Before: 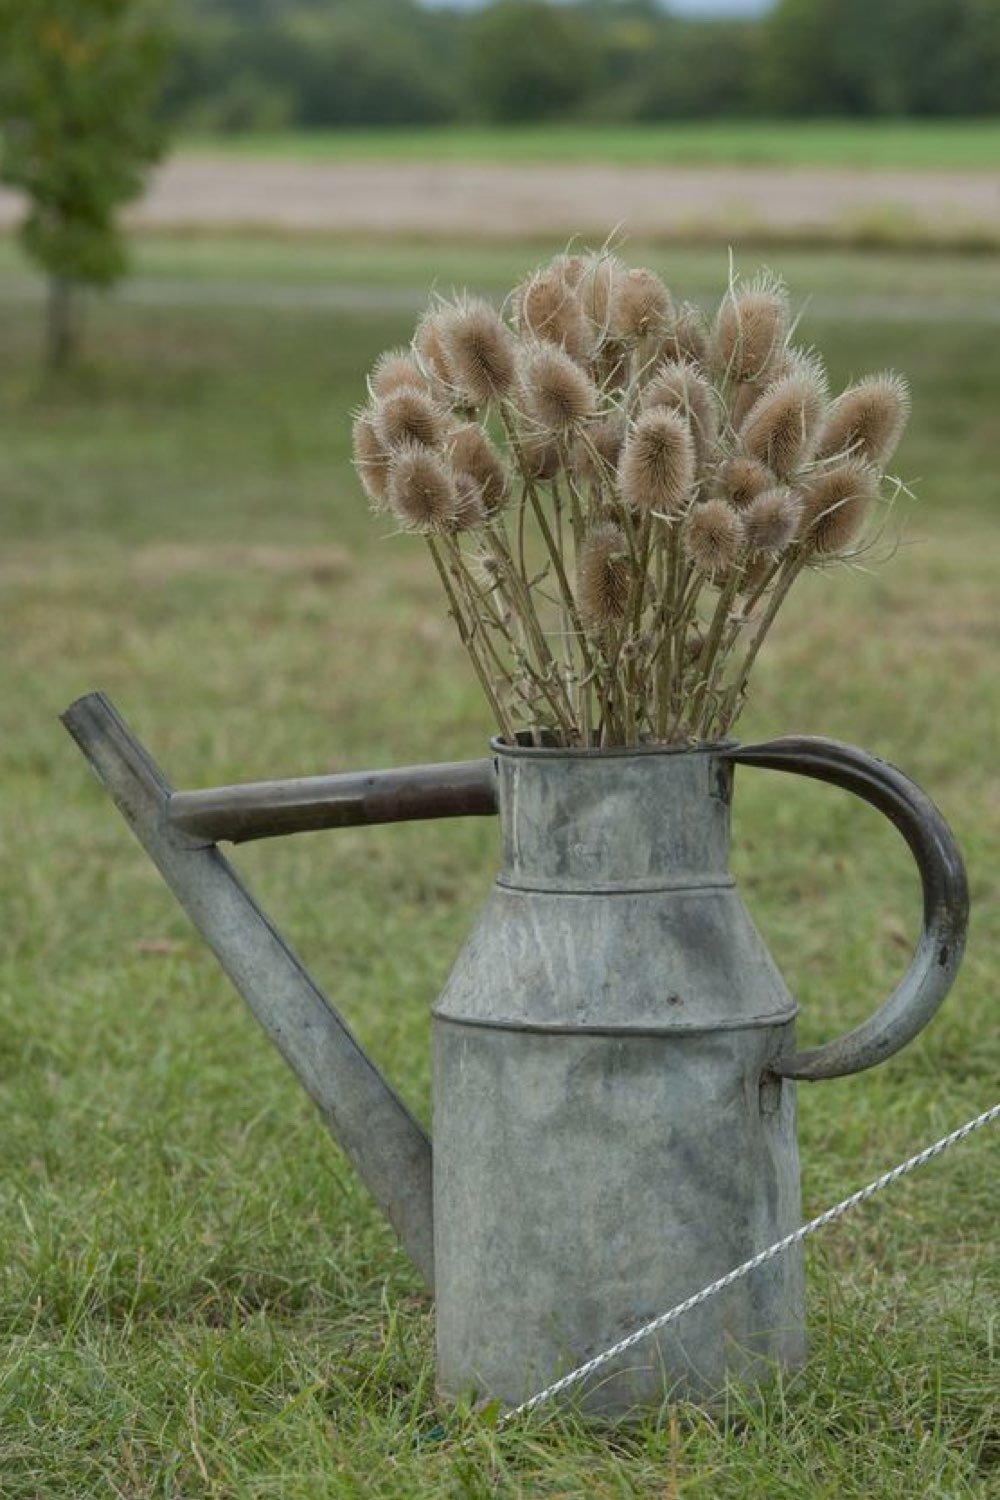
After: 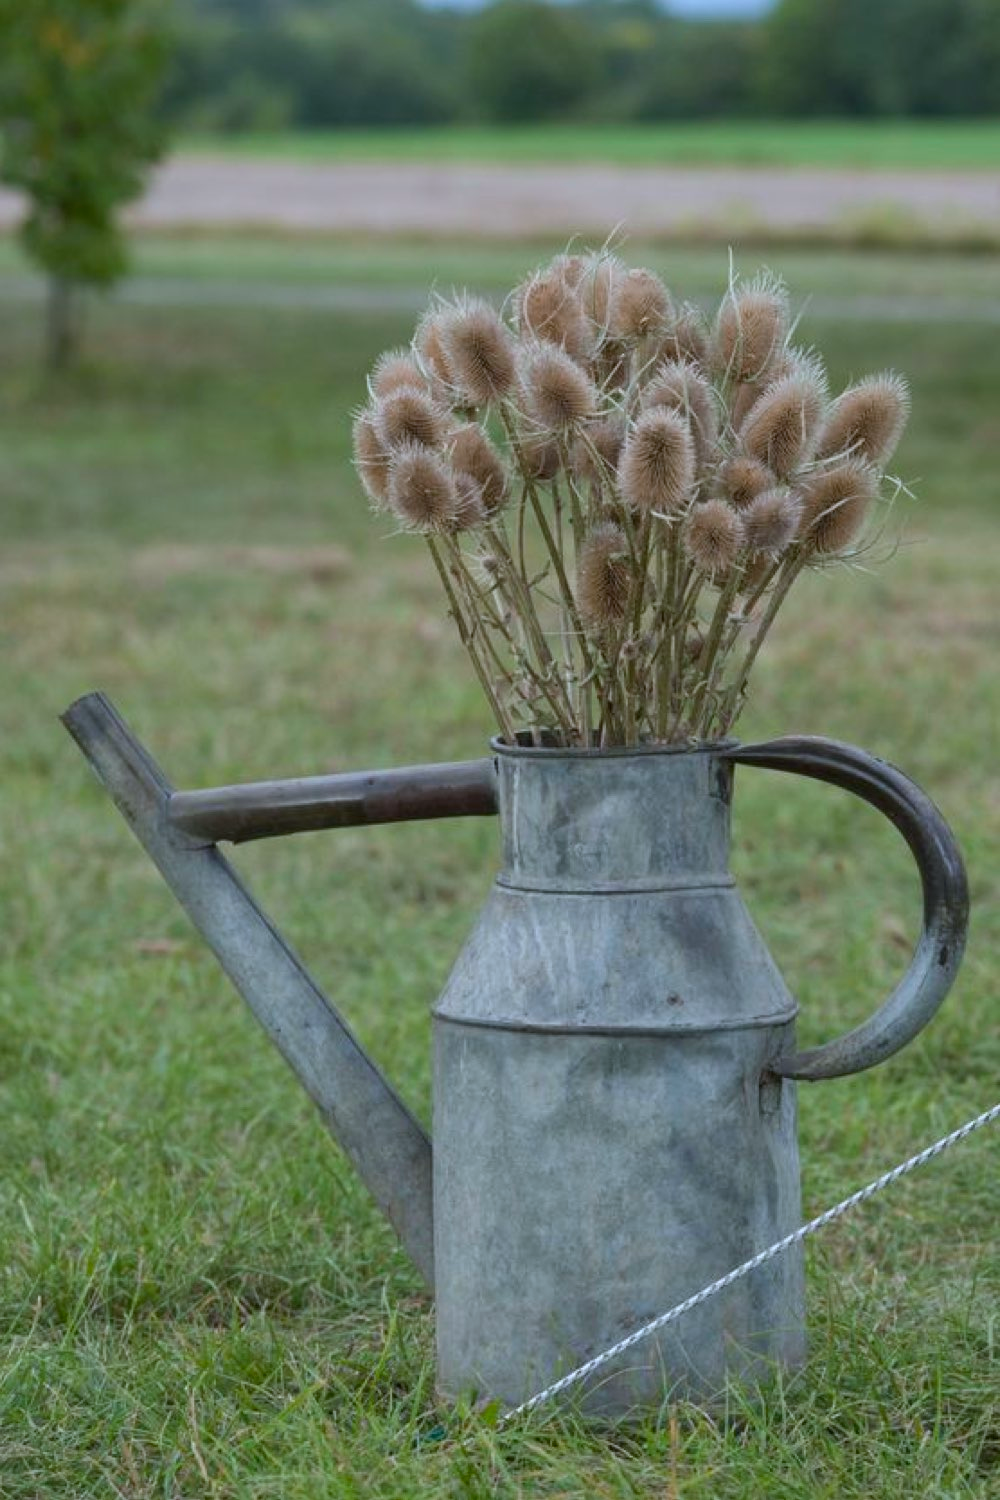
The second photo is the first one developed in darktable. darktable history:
color calibration: illuminant as shot in camera, x 0.37, y 0.382, temperature 4315.93 K
